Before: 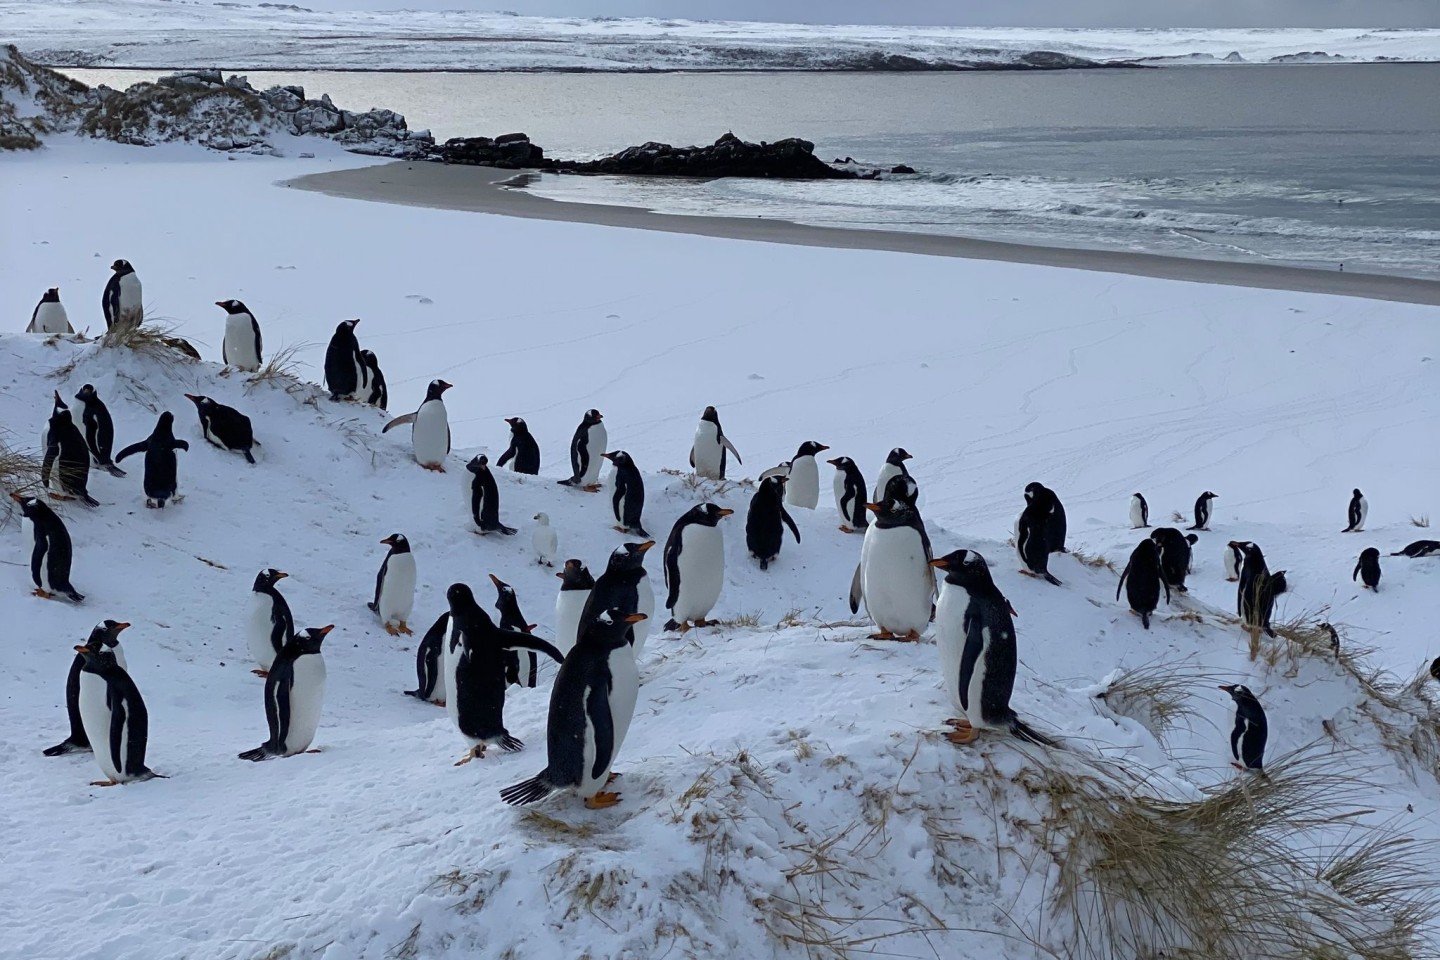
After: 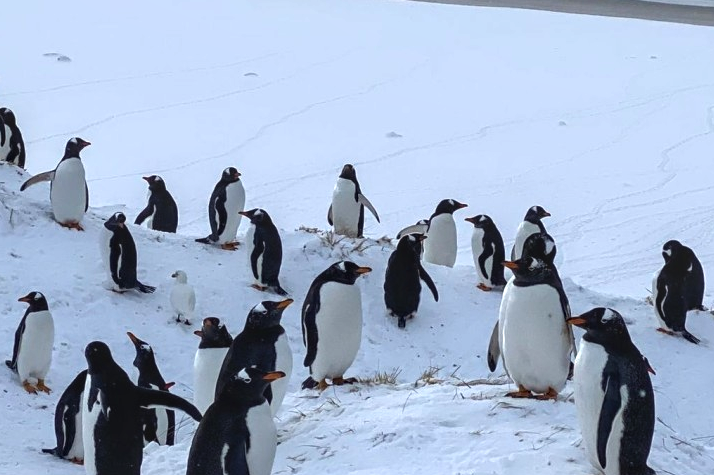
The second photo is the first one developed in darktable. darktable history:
exposure: black level correction -0.002, exposure 0.534 EV, compensate highlight preservation false
local contrast: on, module defaults
crop: left 25.177%, top 25.288%, right 25.233%, bottom 25.223%
levels: black 0.106%
